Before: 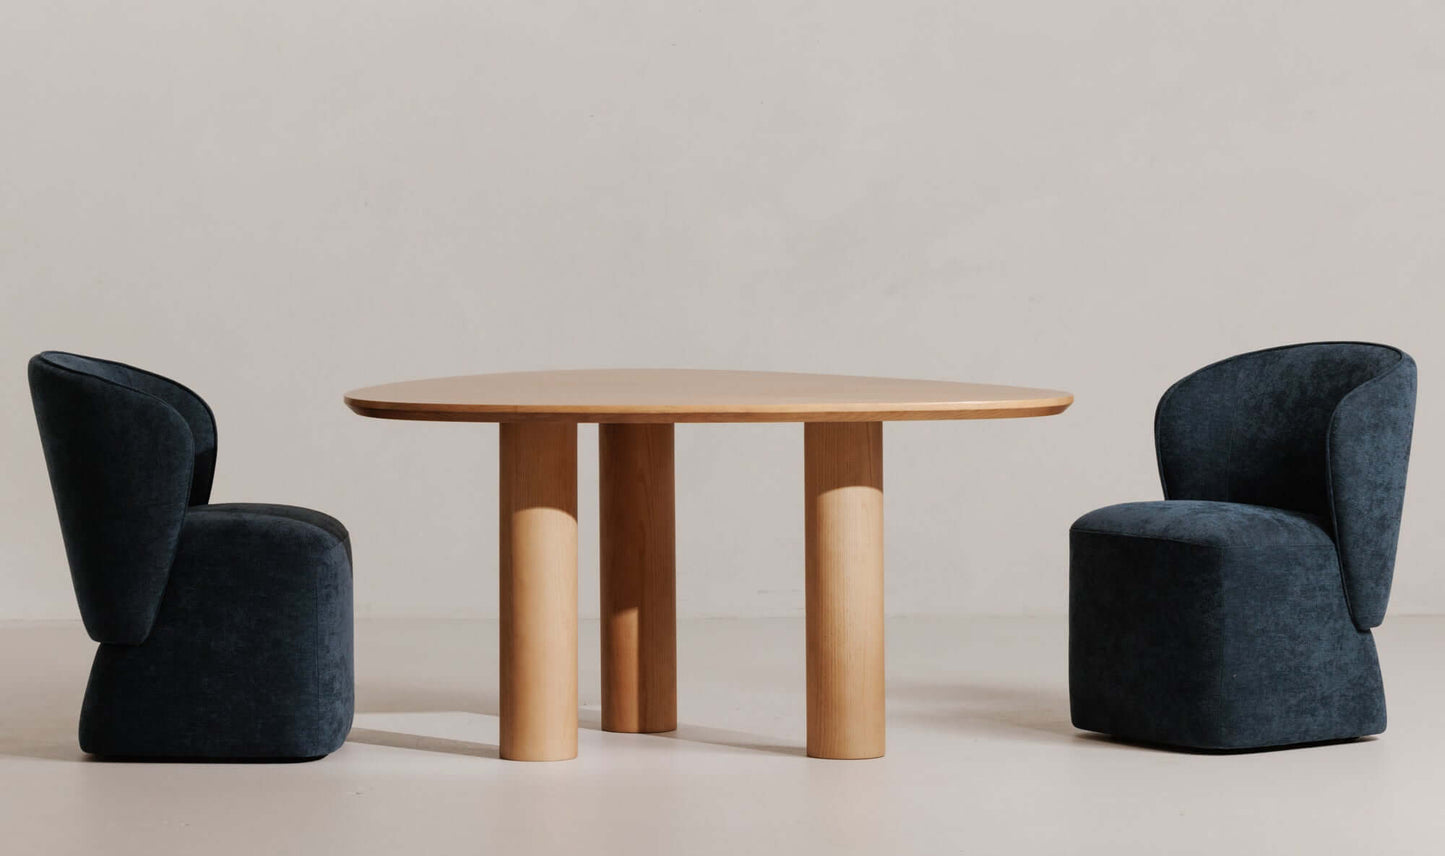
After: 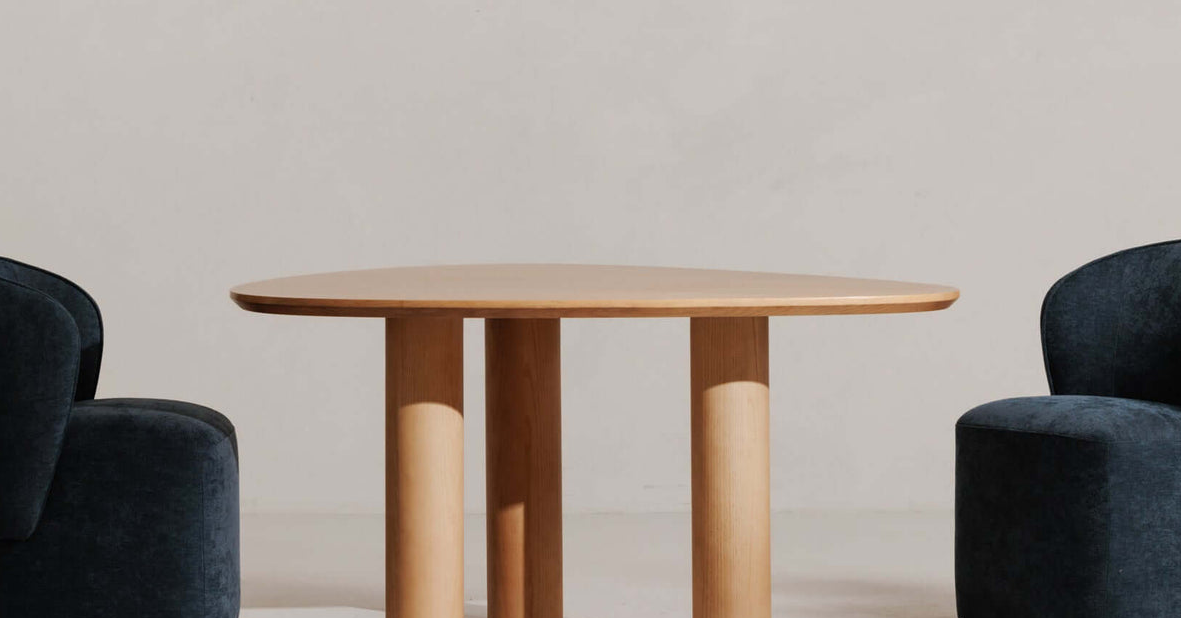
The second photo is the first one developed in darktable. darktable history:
crop: left 7.898%, top 12.304%, right 10.343%, bottom 15.475%
